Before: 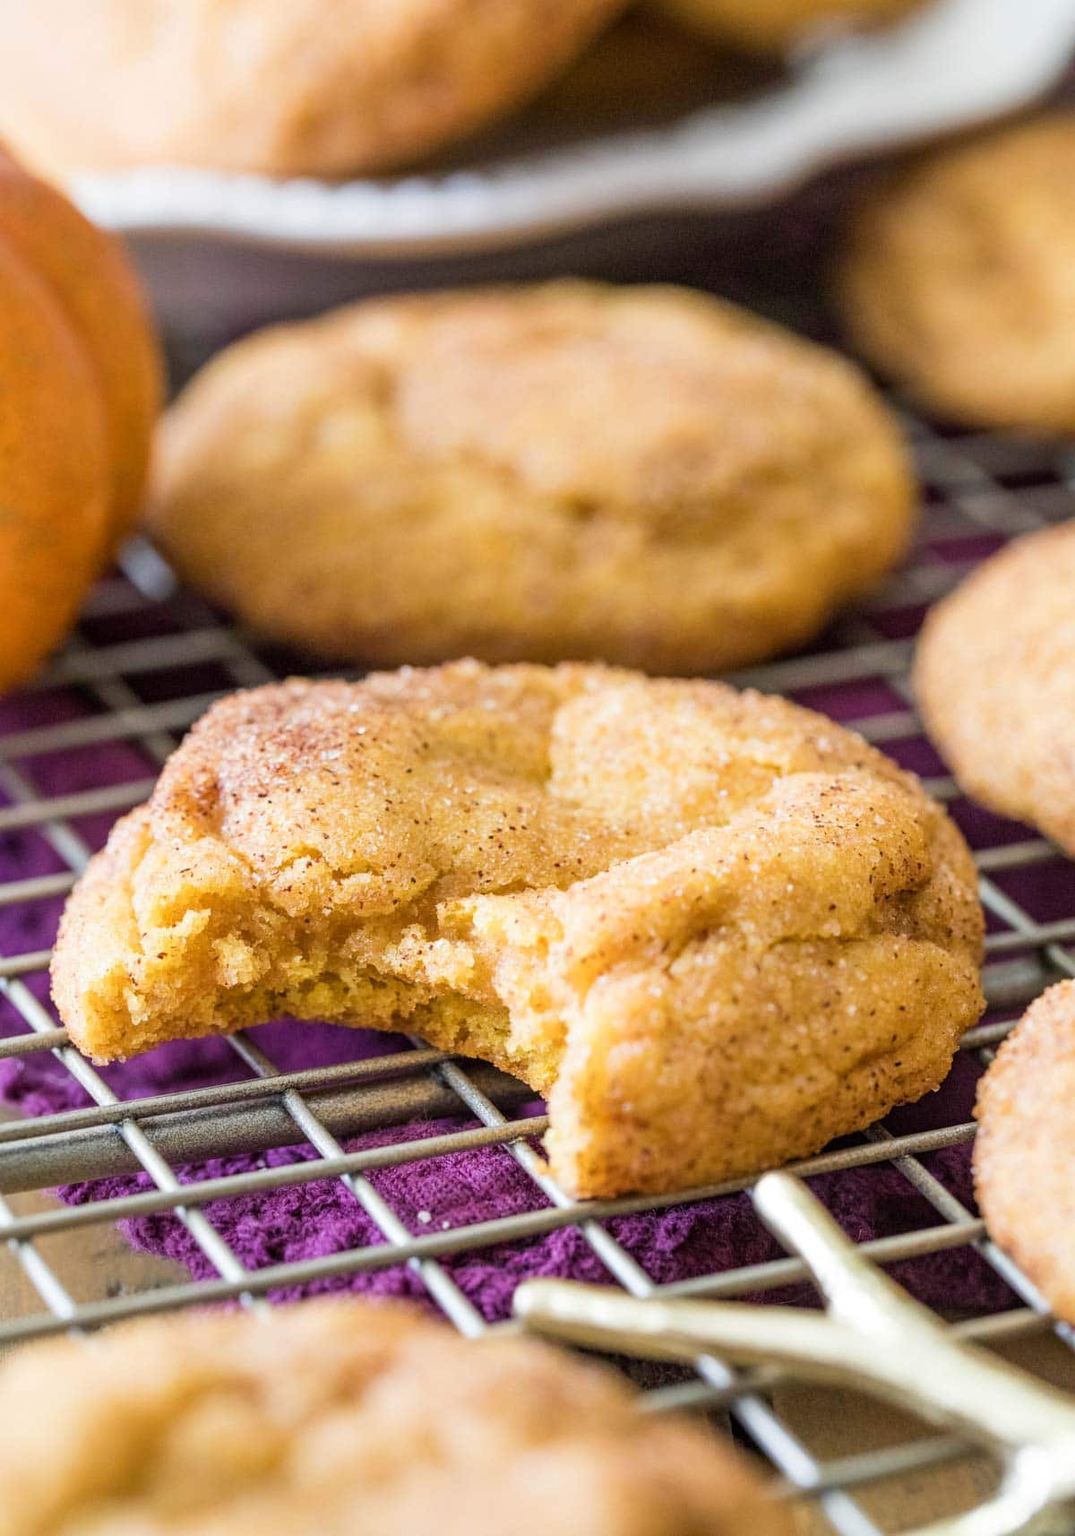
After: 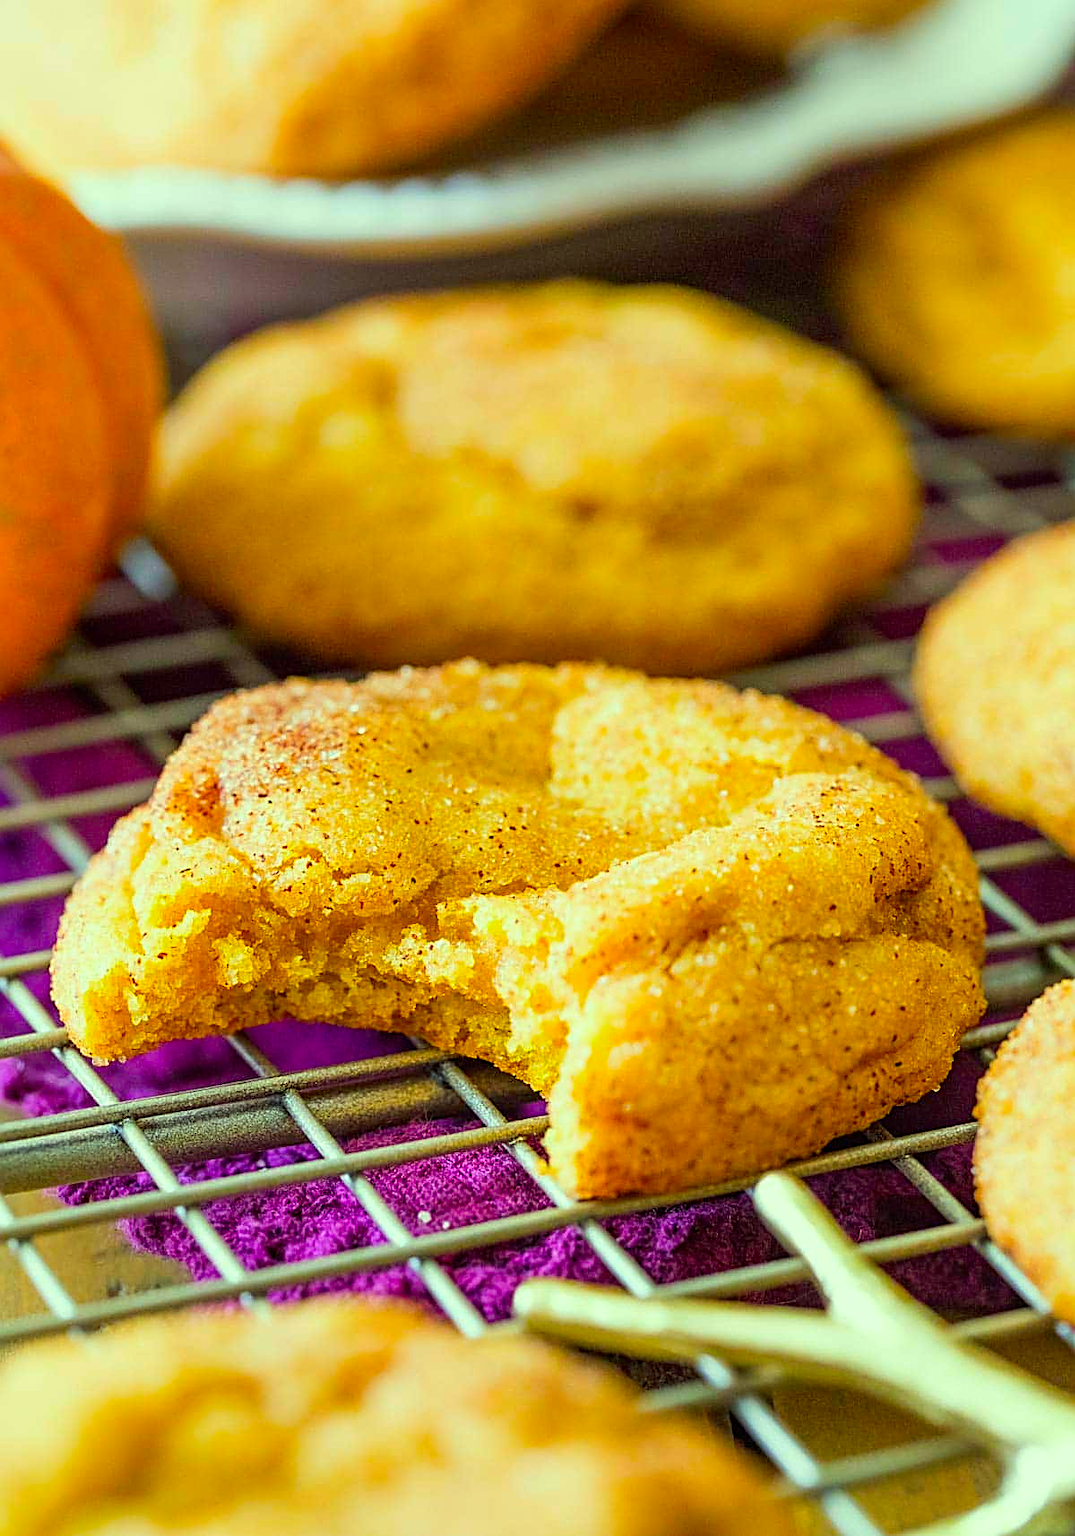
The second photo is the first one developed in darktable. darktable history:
color correction: highlights a* -11.08, highlights b* 9.9, saturation 1.71
sharpen: amount 0.901
